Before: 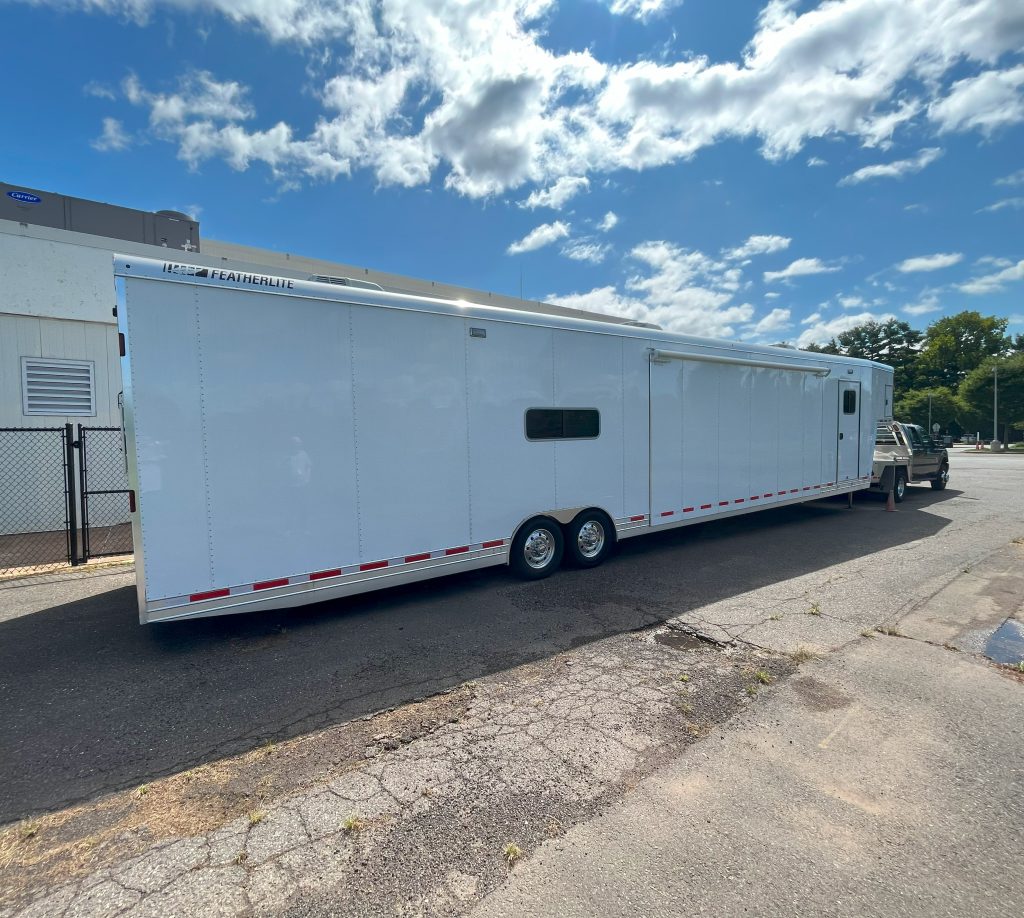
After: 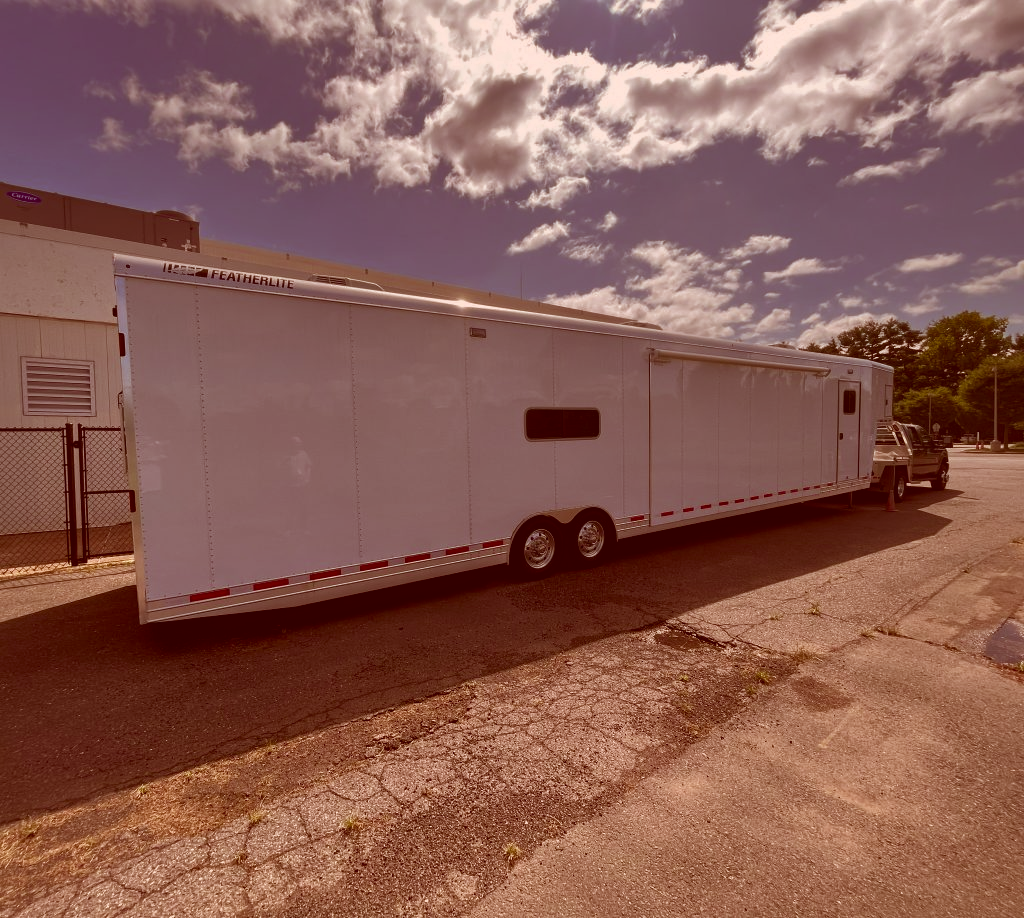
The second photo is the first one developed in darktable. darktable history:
local contrast: mode bilateral grid, contrast 20, coarseness 49, detail 119%, midtone range 0.2
color correction: highlights a* 9.44, highlights b* 8.51, shadows a* 39.52, shadows b* 39.85, saturation 0.788
tone curve: curves: ch0 [(0, 0) (0.91, 0.76) (0.997, 0.913)], color space Lab, independent channels, preserve colors none
